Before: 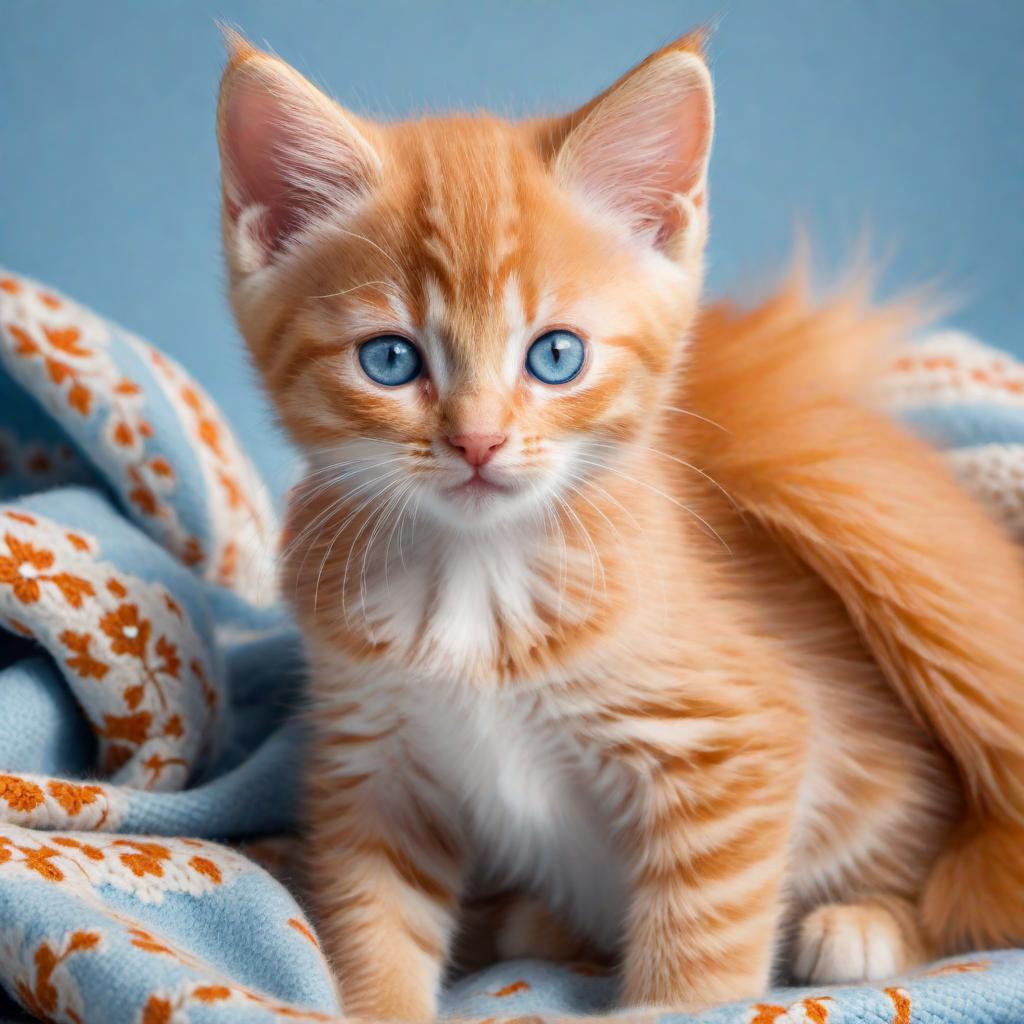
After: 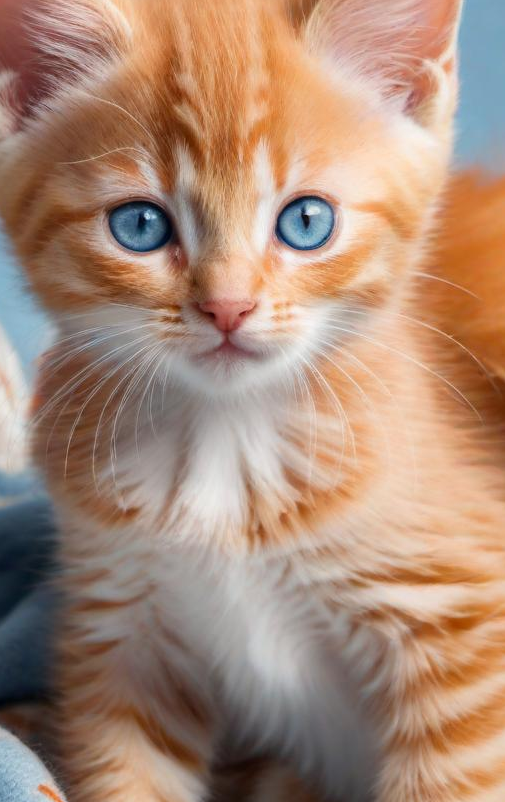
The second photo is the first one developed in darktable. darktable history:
crop and rotate: angle 0.012°, left 24.434%, top 13.165%, right 26.168%, bottom 8.408%
